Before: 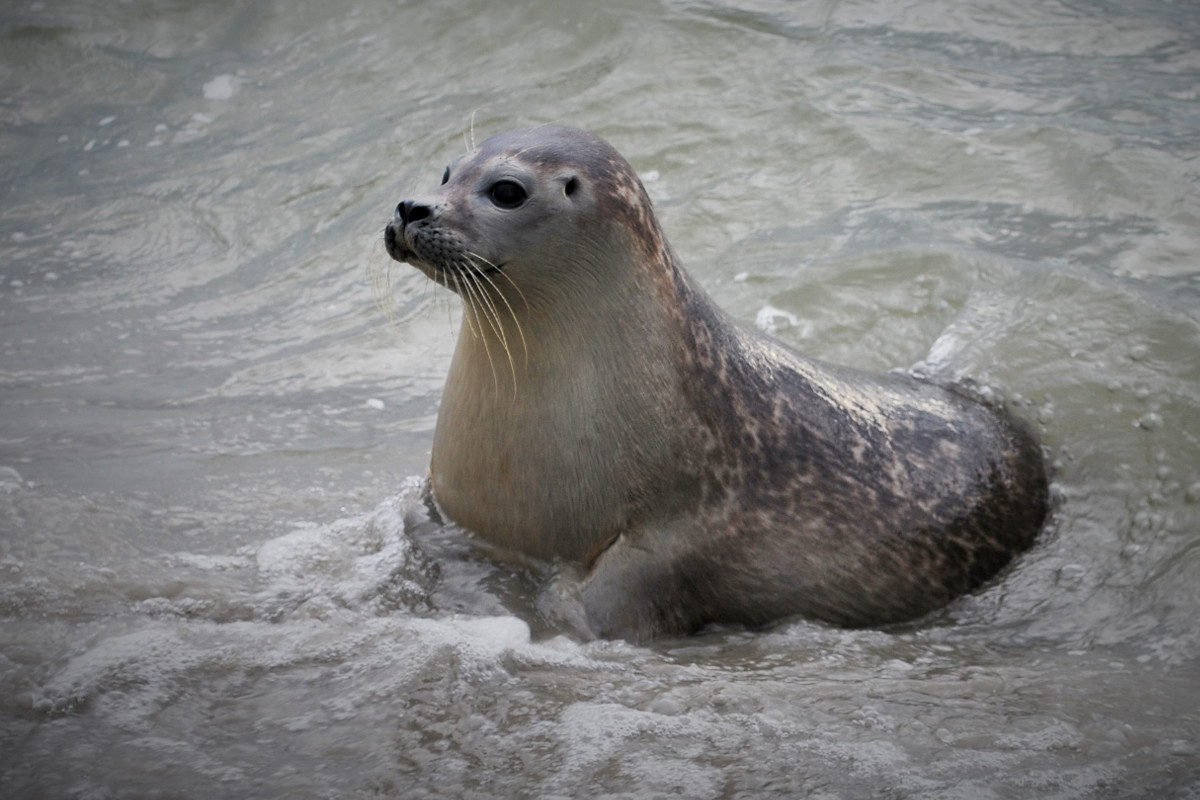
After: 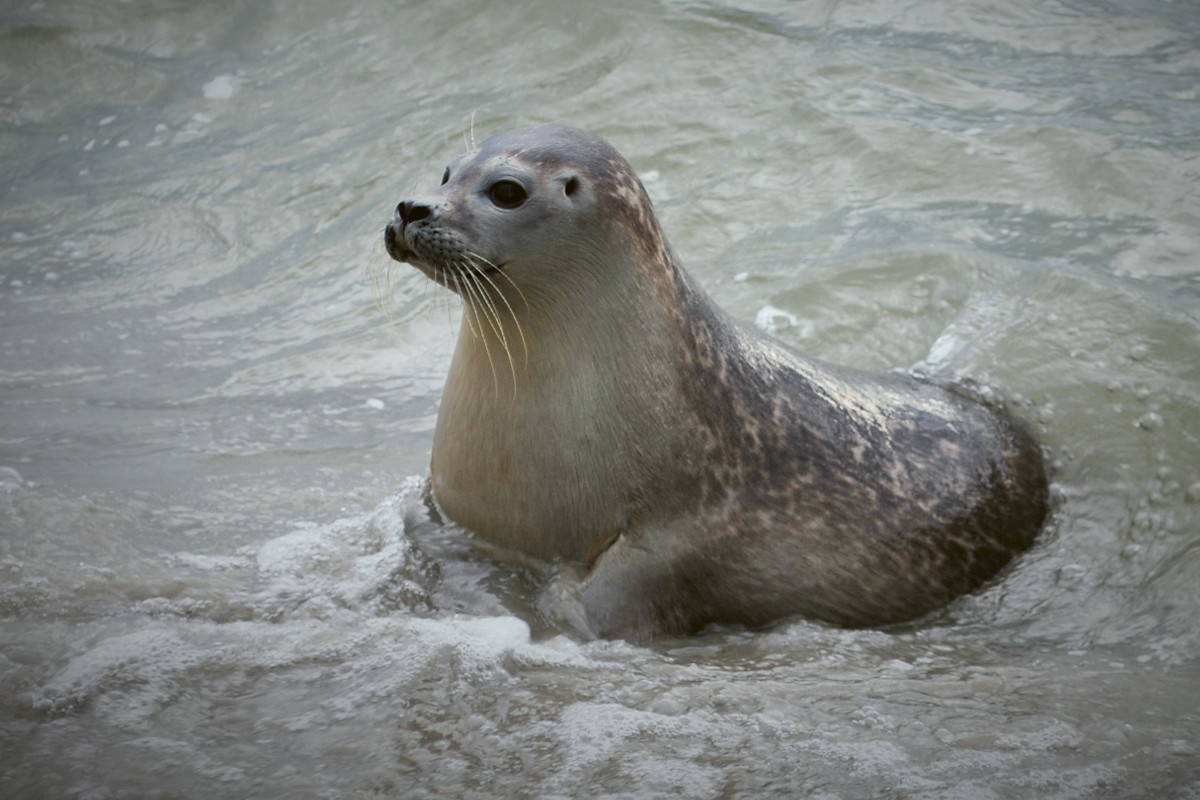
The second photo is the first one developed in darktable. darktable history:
exposure: exposure 0.131 EV, compensate highlight preservation false
color balance: lift [1.004, 1.002, 1.002, 0.998], gamma [1, 1.007, 1.002, 0.993], gain [1, 0.977, 1.013, 1.023], contrast -3.64%
